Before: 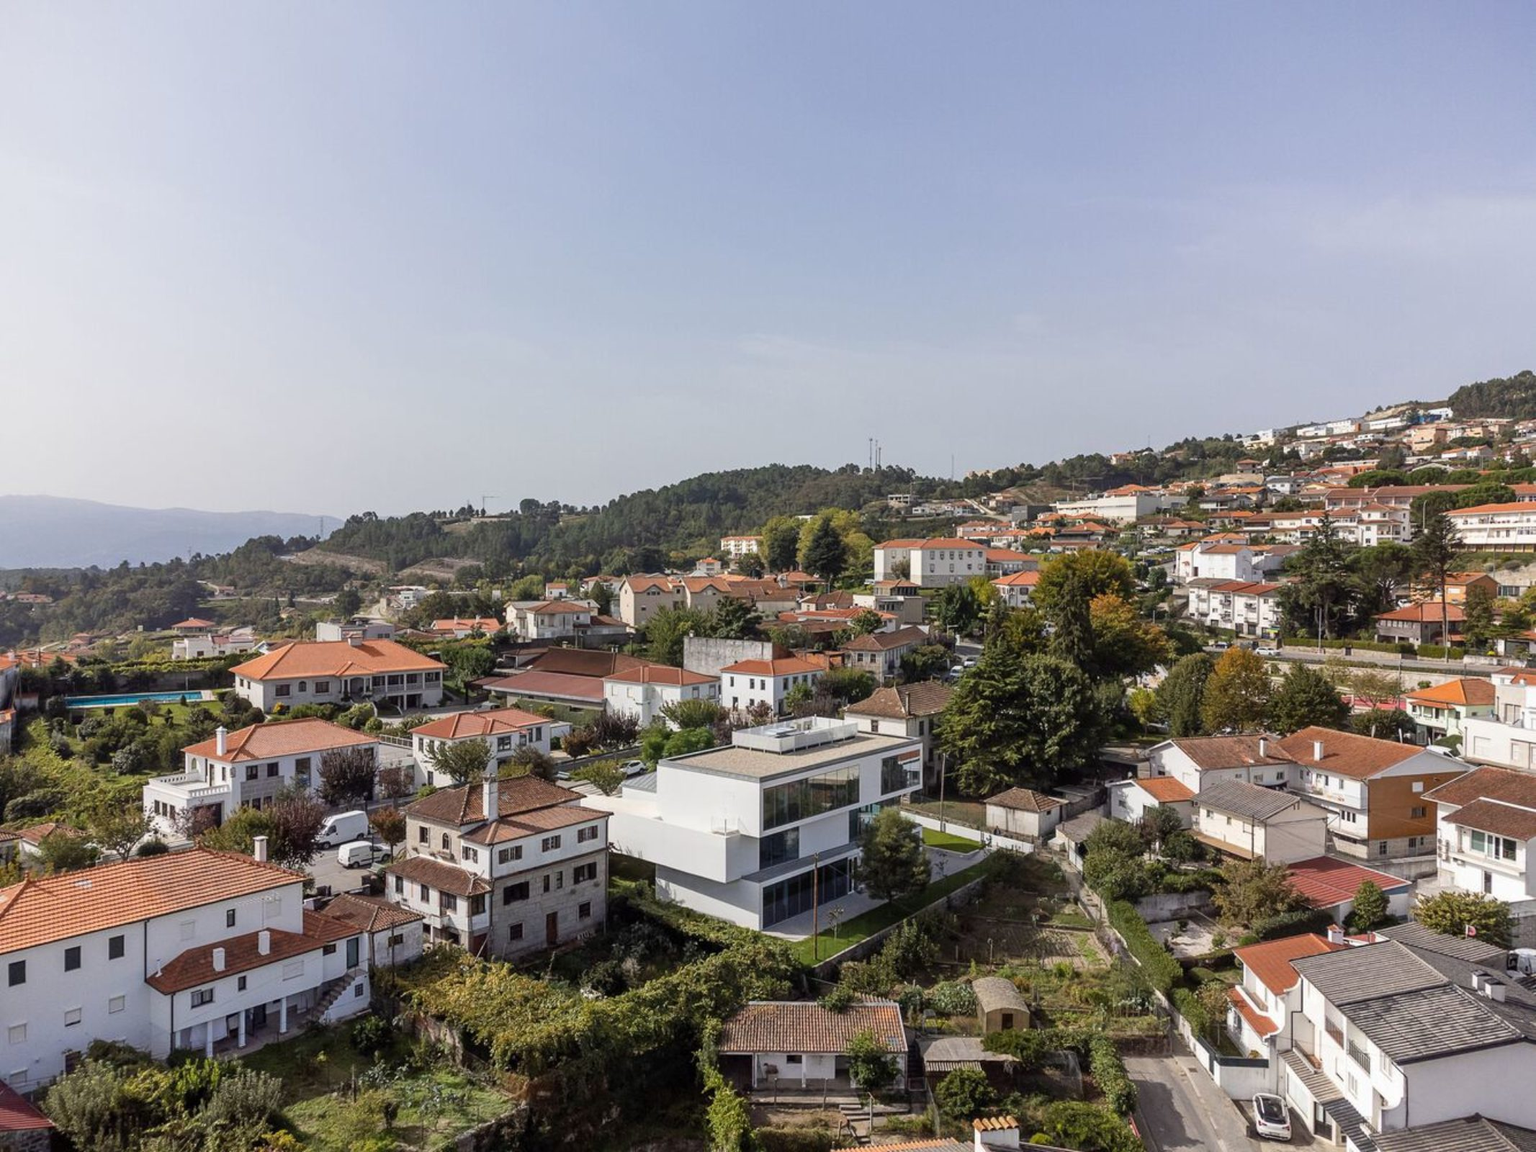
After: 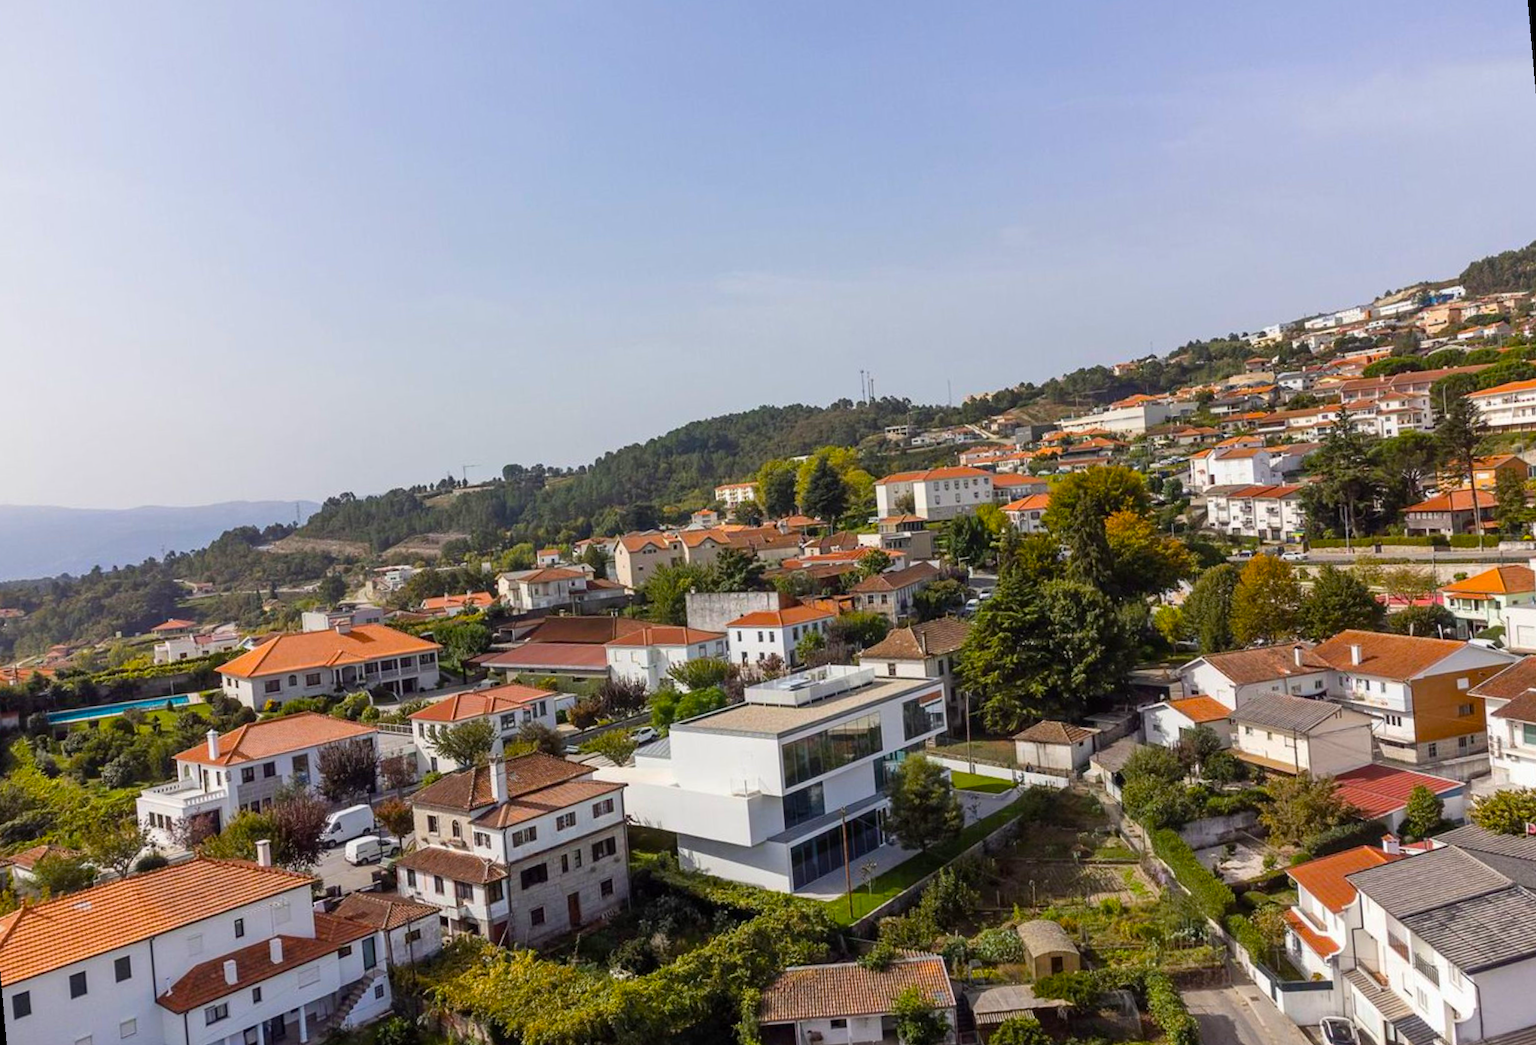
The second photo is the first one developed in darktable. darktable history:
color balance rgb: linear chroma grading › global chroma 15%, perceptual saturation grading › global saturation 30%
rotate and perspective: rotation -5°, crop left 0.05, crop right 0.952, crop top 0.11, crop bottom 0.89
